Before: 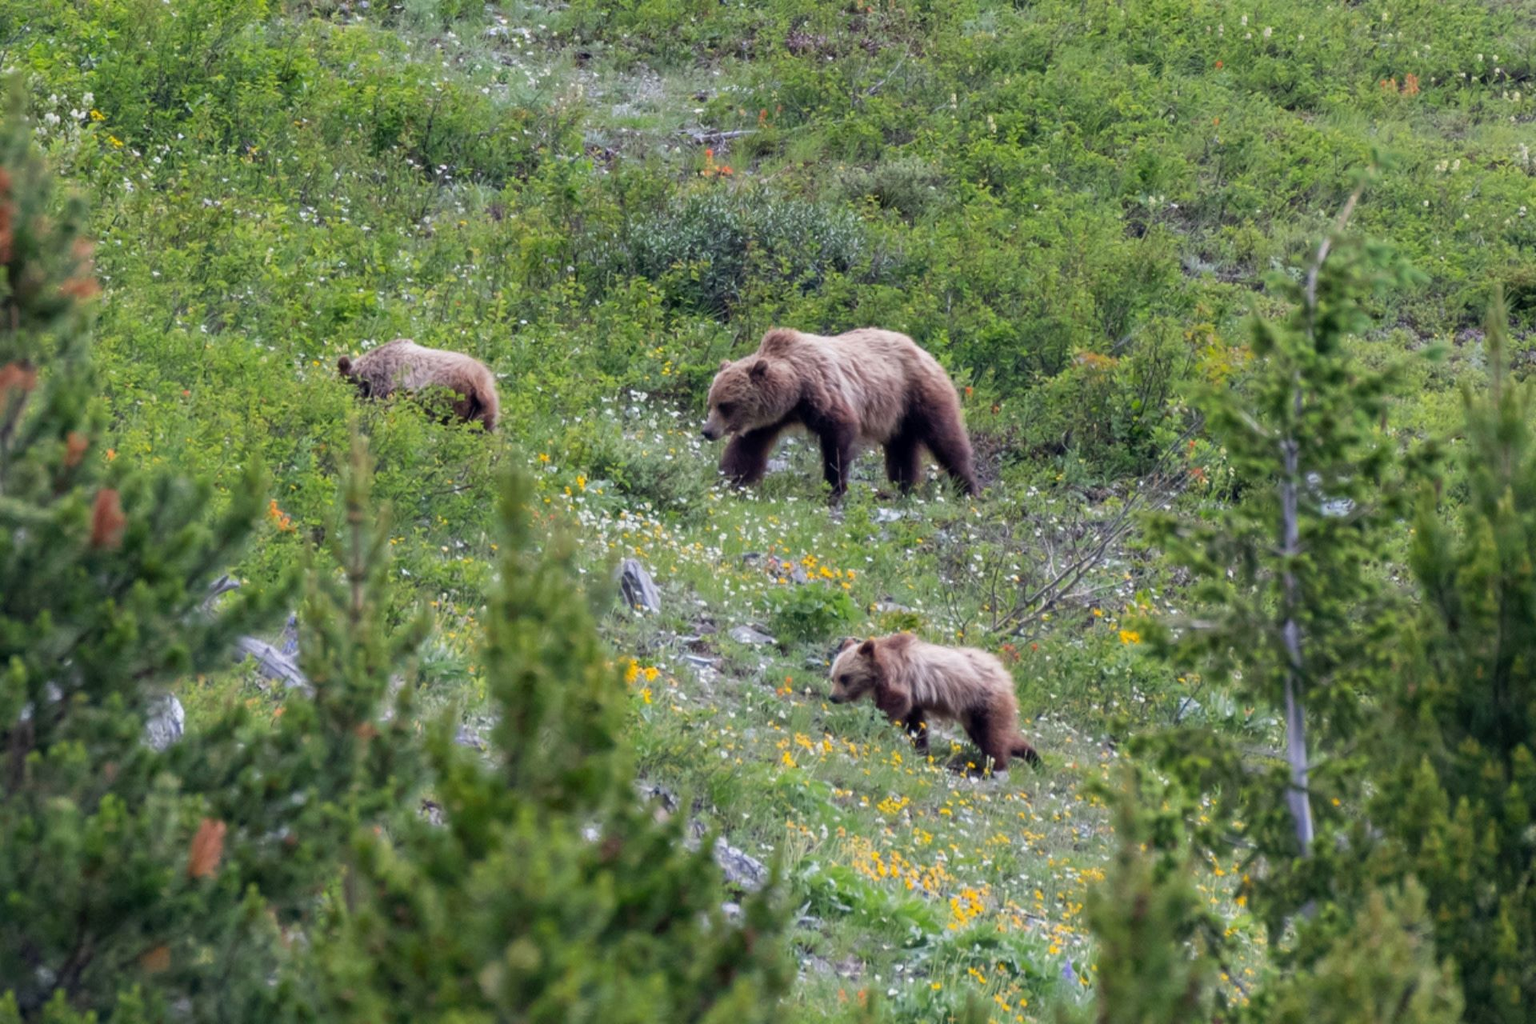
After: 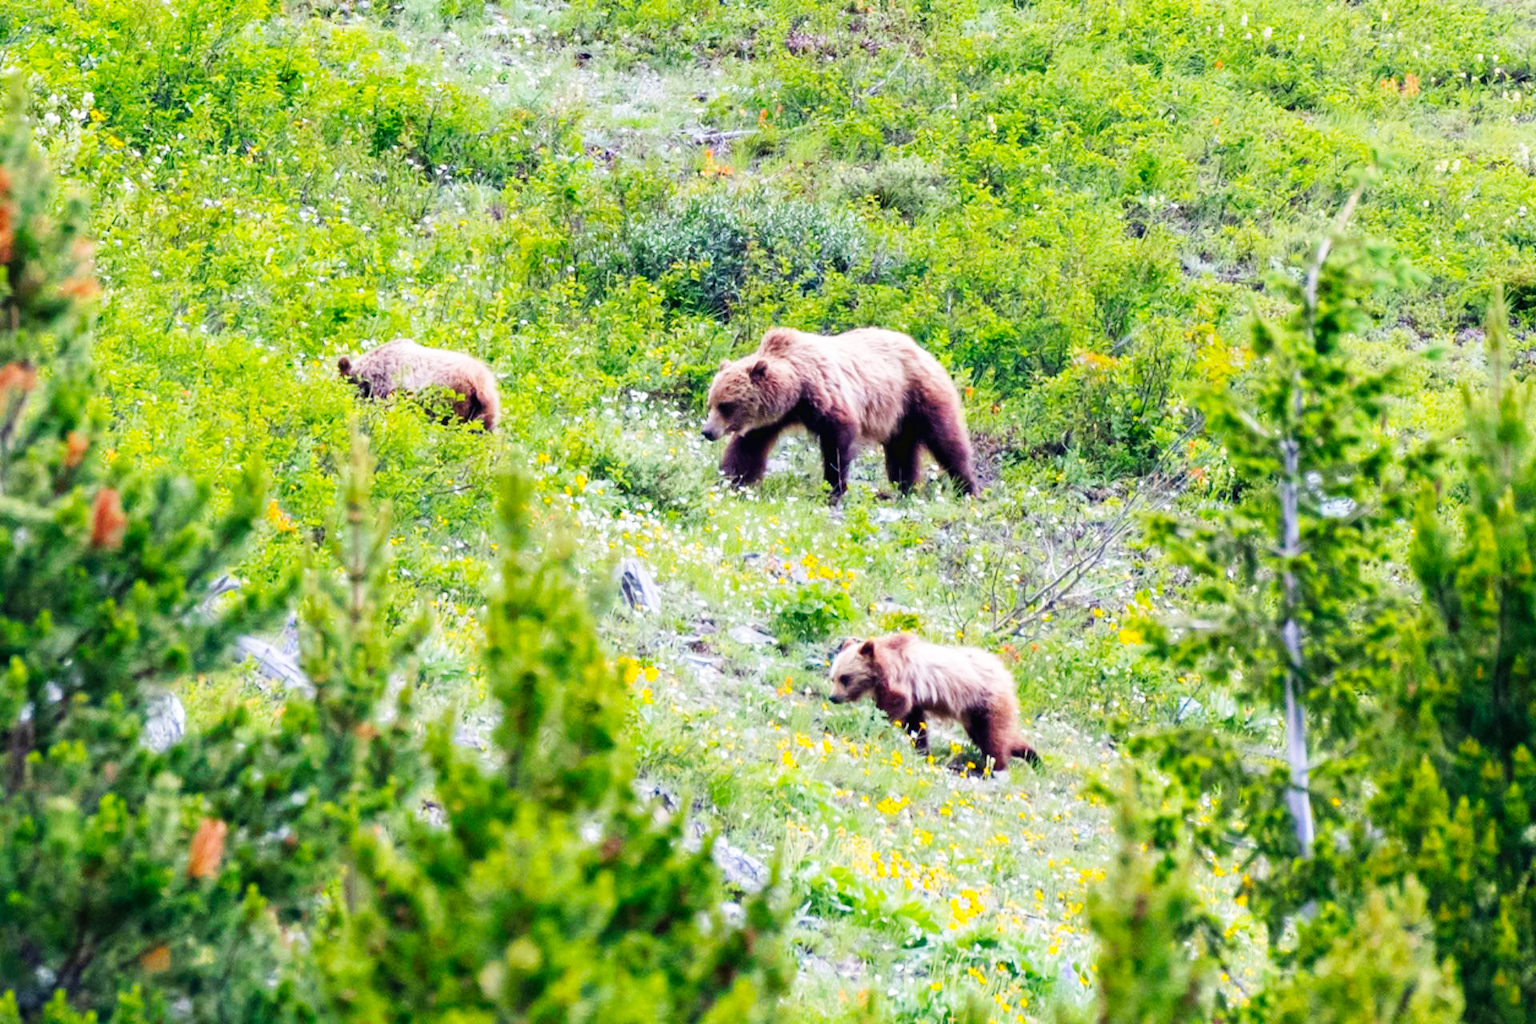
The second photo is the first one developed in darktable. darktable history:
color balance rgb: perceptual saturation grading › global saturation 20%, global vibrance 20%
base curve: curves: ch0 [(0, 0.003) (0.001, 0.002) (0.006, 0.004) (0.02, 0.022) (0.048, 0.086) (0.094, 0.234) (0.162, 0.431) (0.258, 0.629) (0.385, 0.8) (0.548, 0.918) (0.751, 0.988) (1, 1)], preserve colors none
exposure: compensate highlight preservation false
